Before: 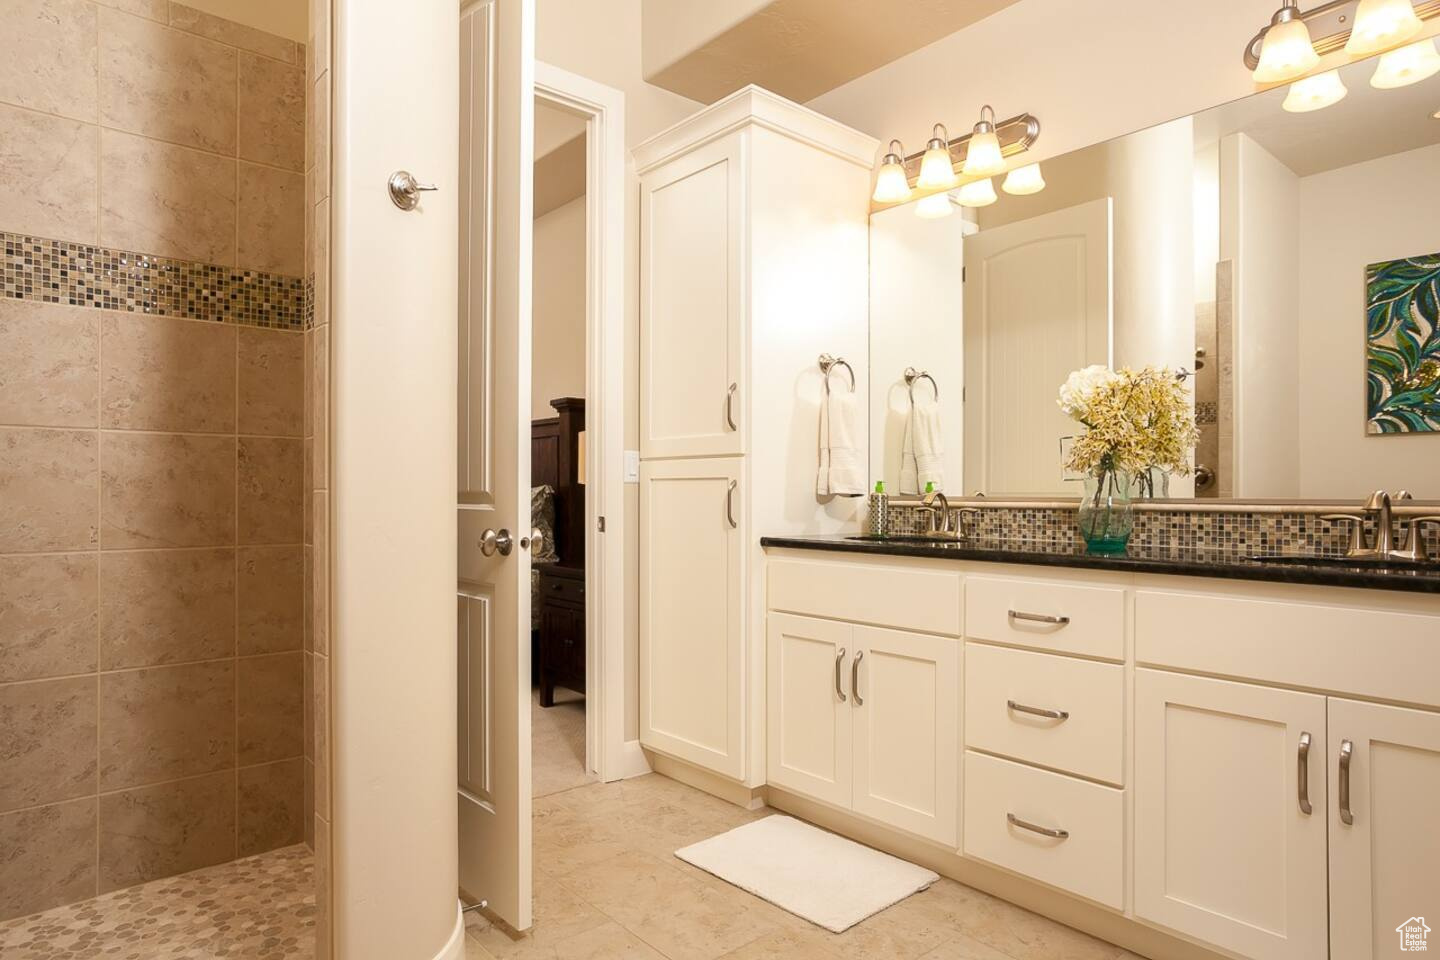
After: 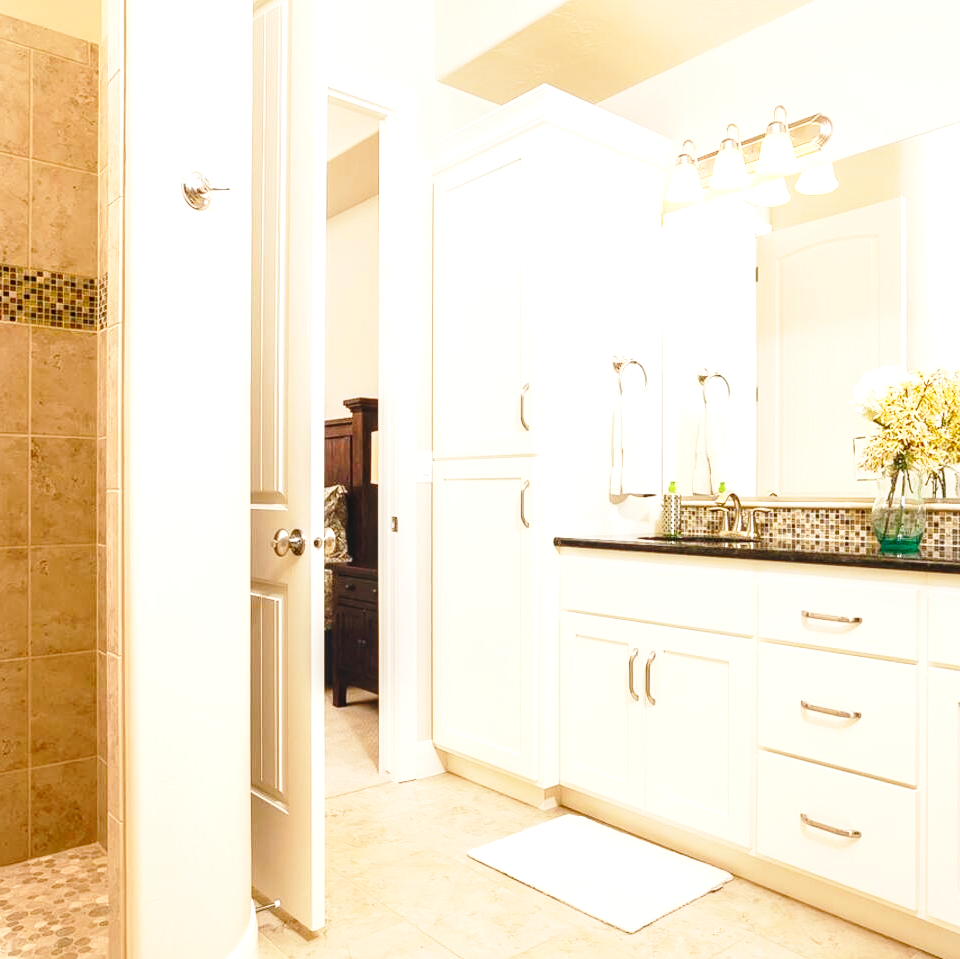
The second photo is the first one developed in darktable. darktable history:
base curve: curves: ch0 [(0, 0) (0.028, 0.03) (0.121, 0.232) (0.46, 0.748) (0.859, 0.968) (1, 1)], preserve colors none
crop and rotate: left 14.441%, right 18.877%
local contrast: on, module defaults
exposure: black level correction 0, exposure 0.703 EV, compensate highlight preservation false
